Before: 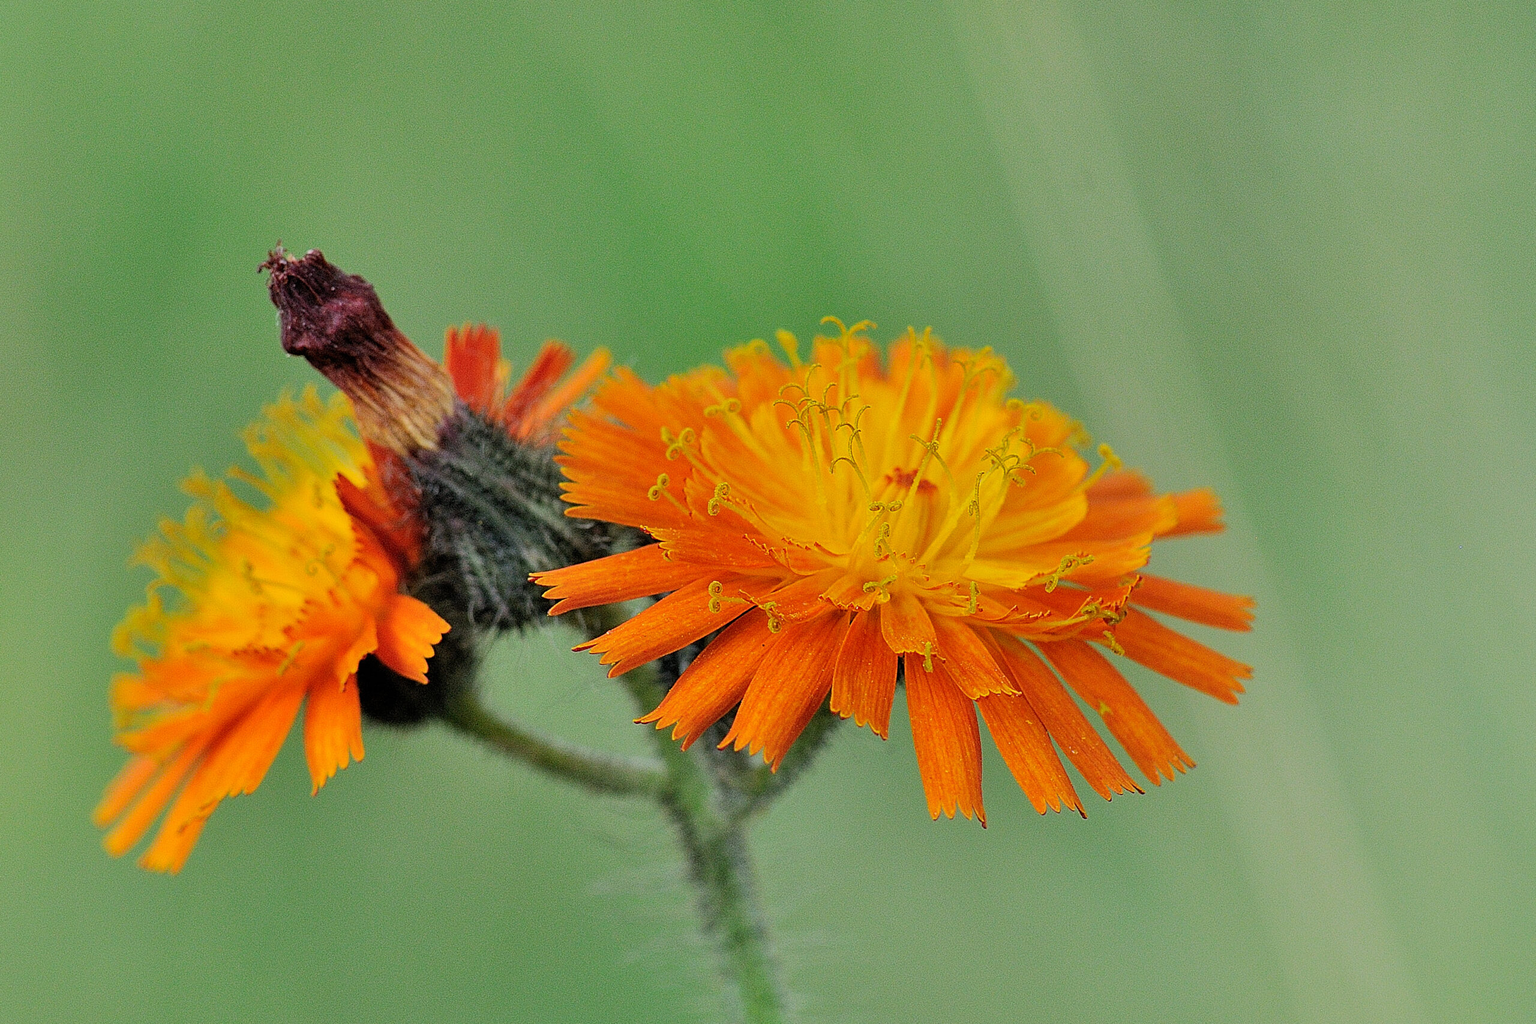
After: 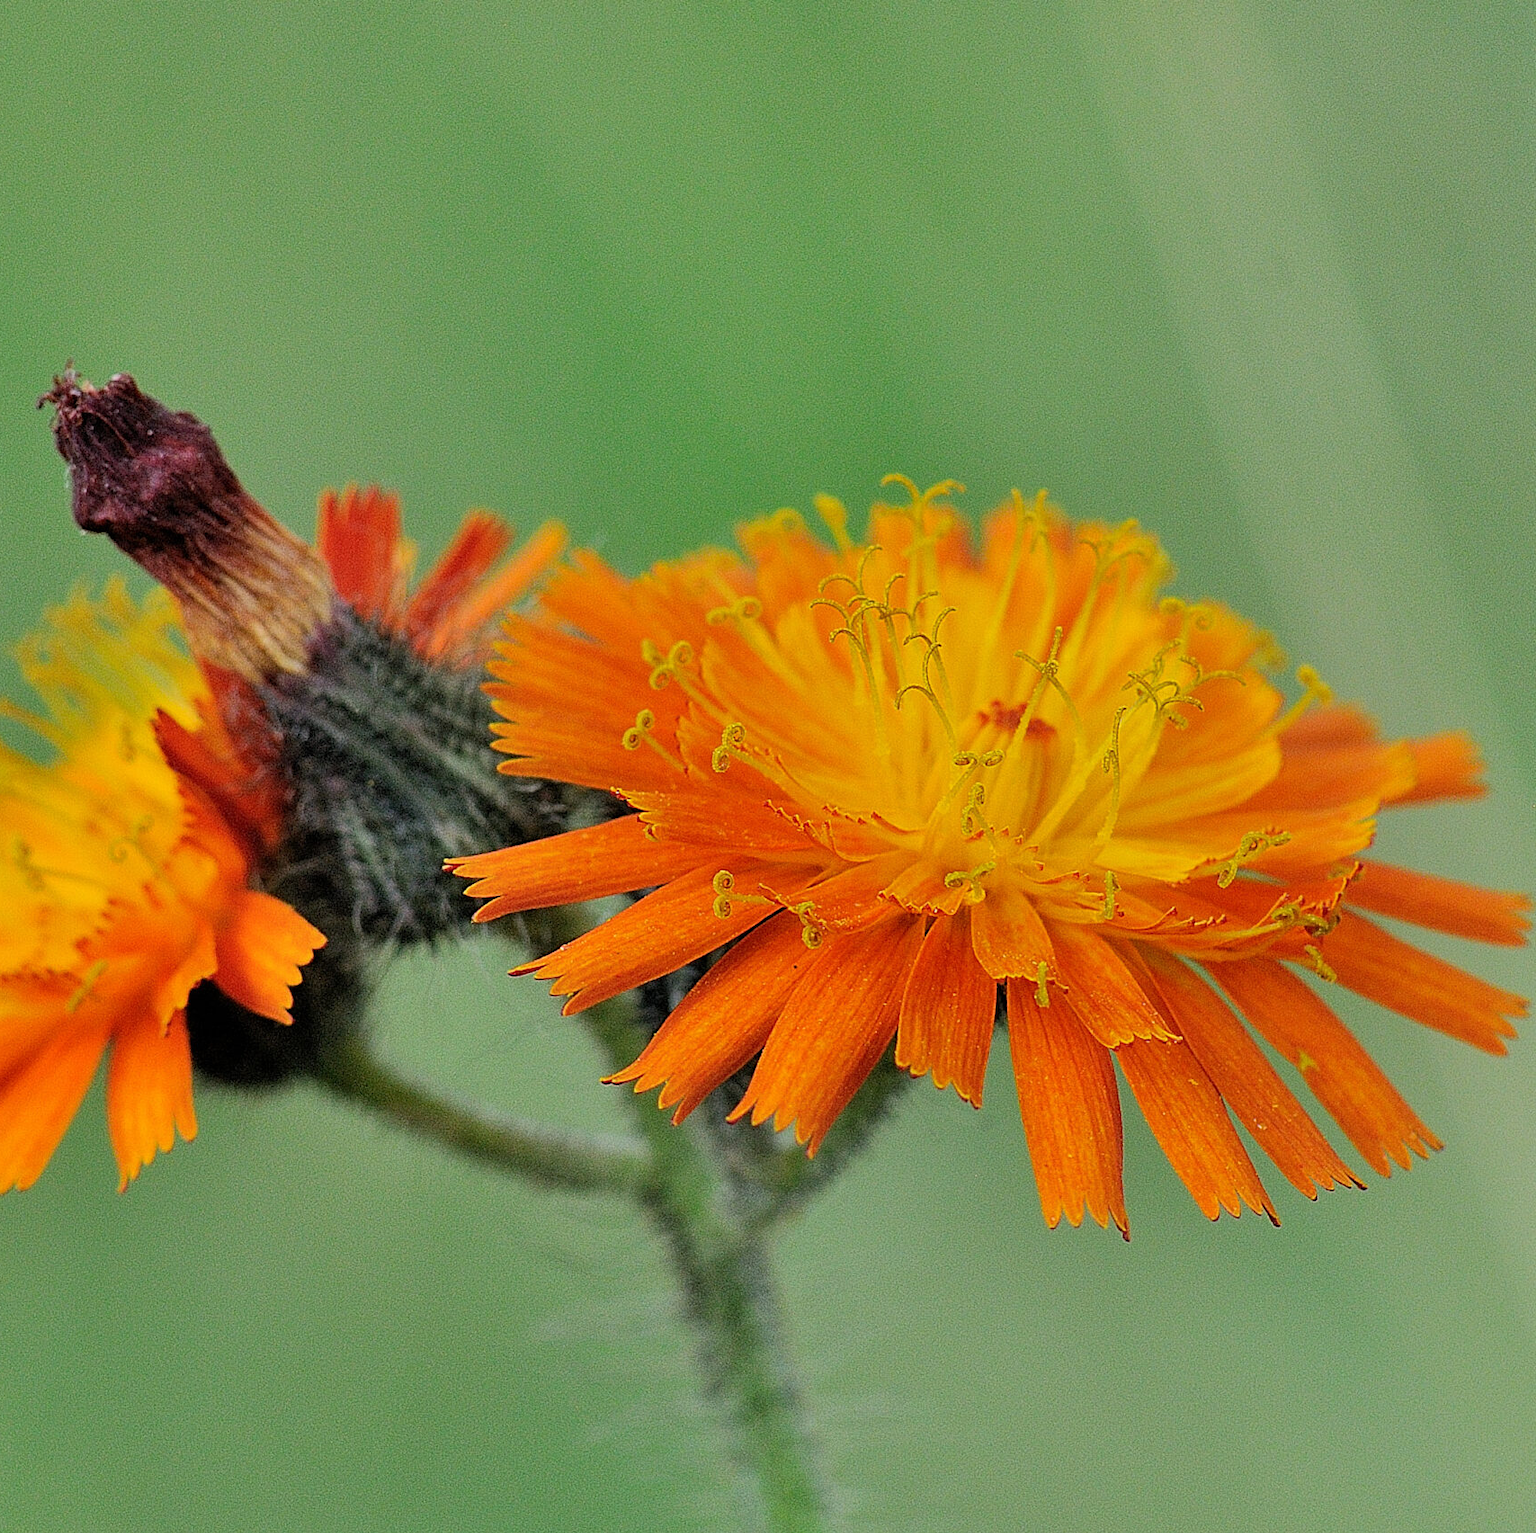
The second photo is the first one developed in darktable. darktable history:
crop and rotate: left 15.17%, right 18.104%
